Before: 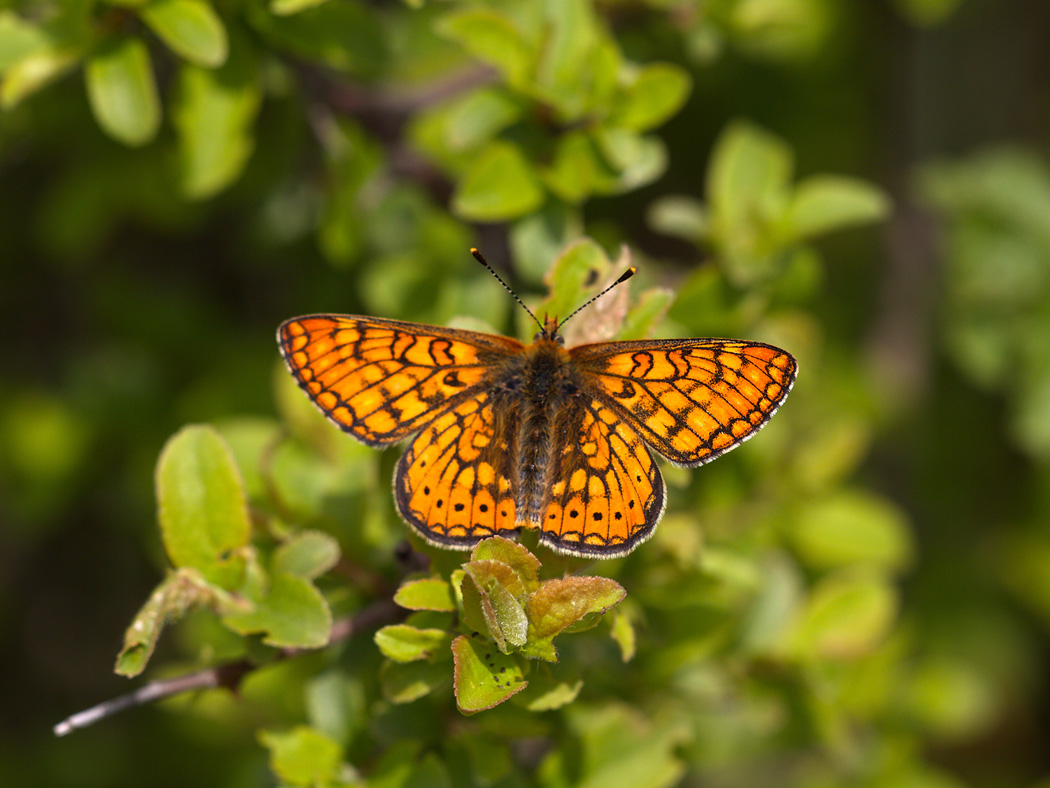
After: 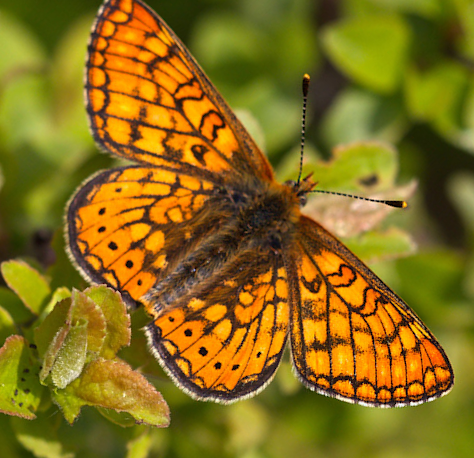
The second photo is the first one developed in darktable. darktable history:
crop and rotate: angle -45.67°, top 16.504%, right 0.89%, bottom 11.605%
